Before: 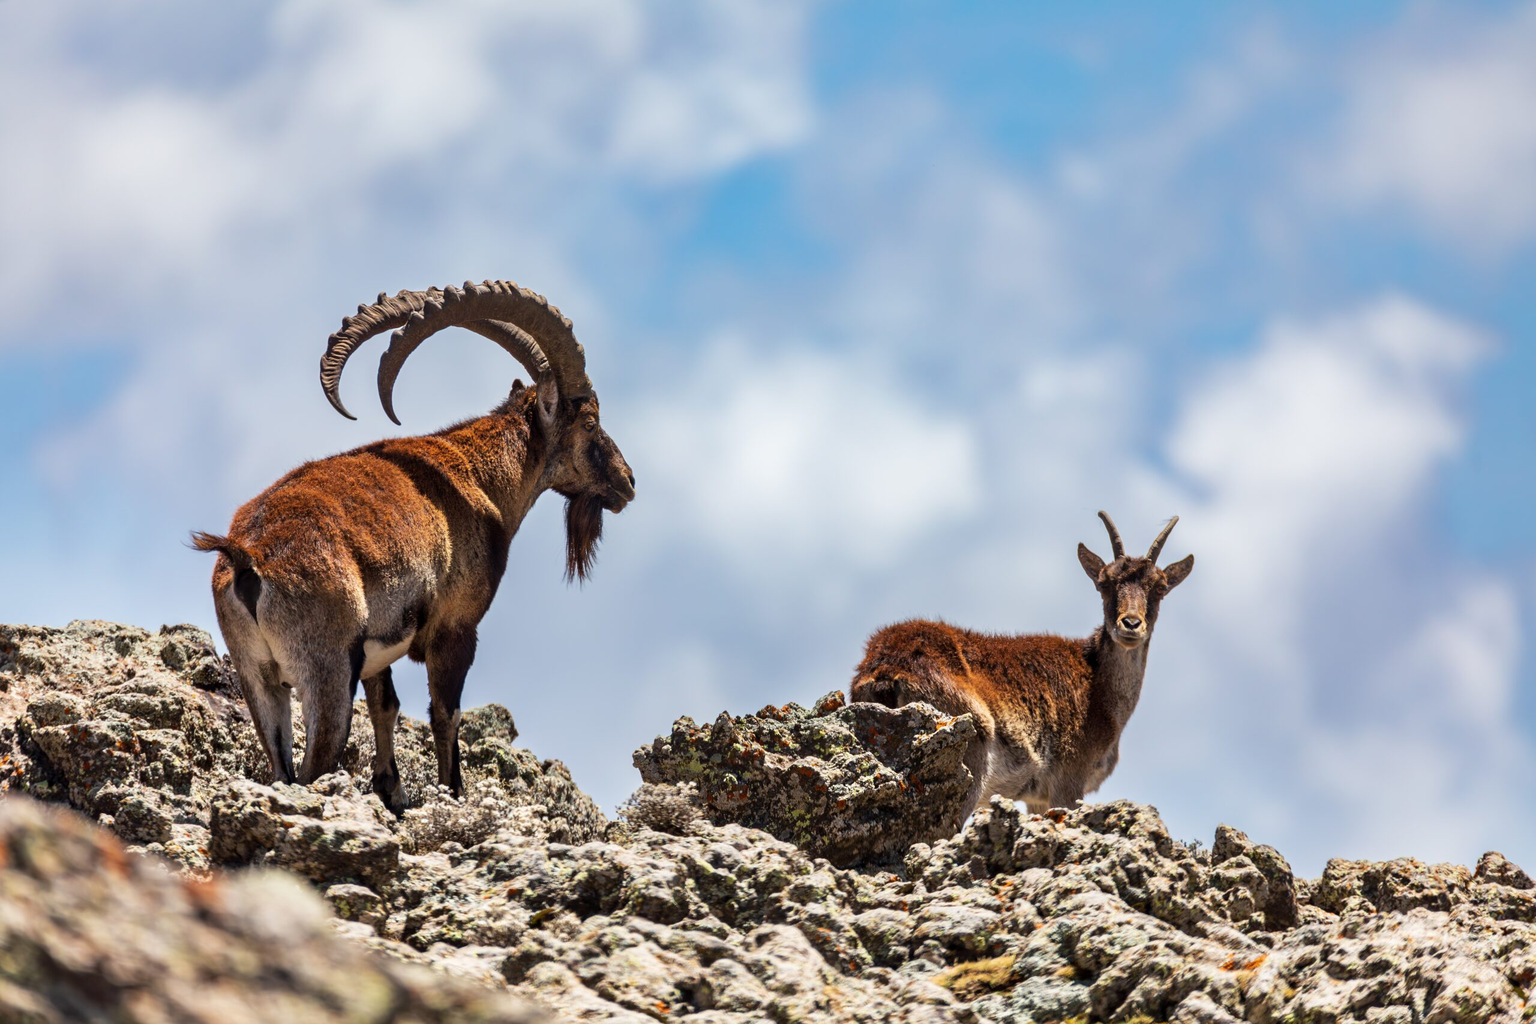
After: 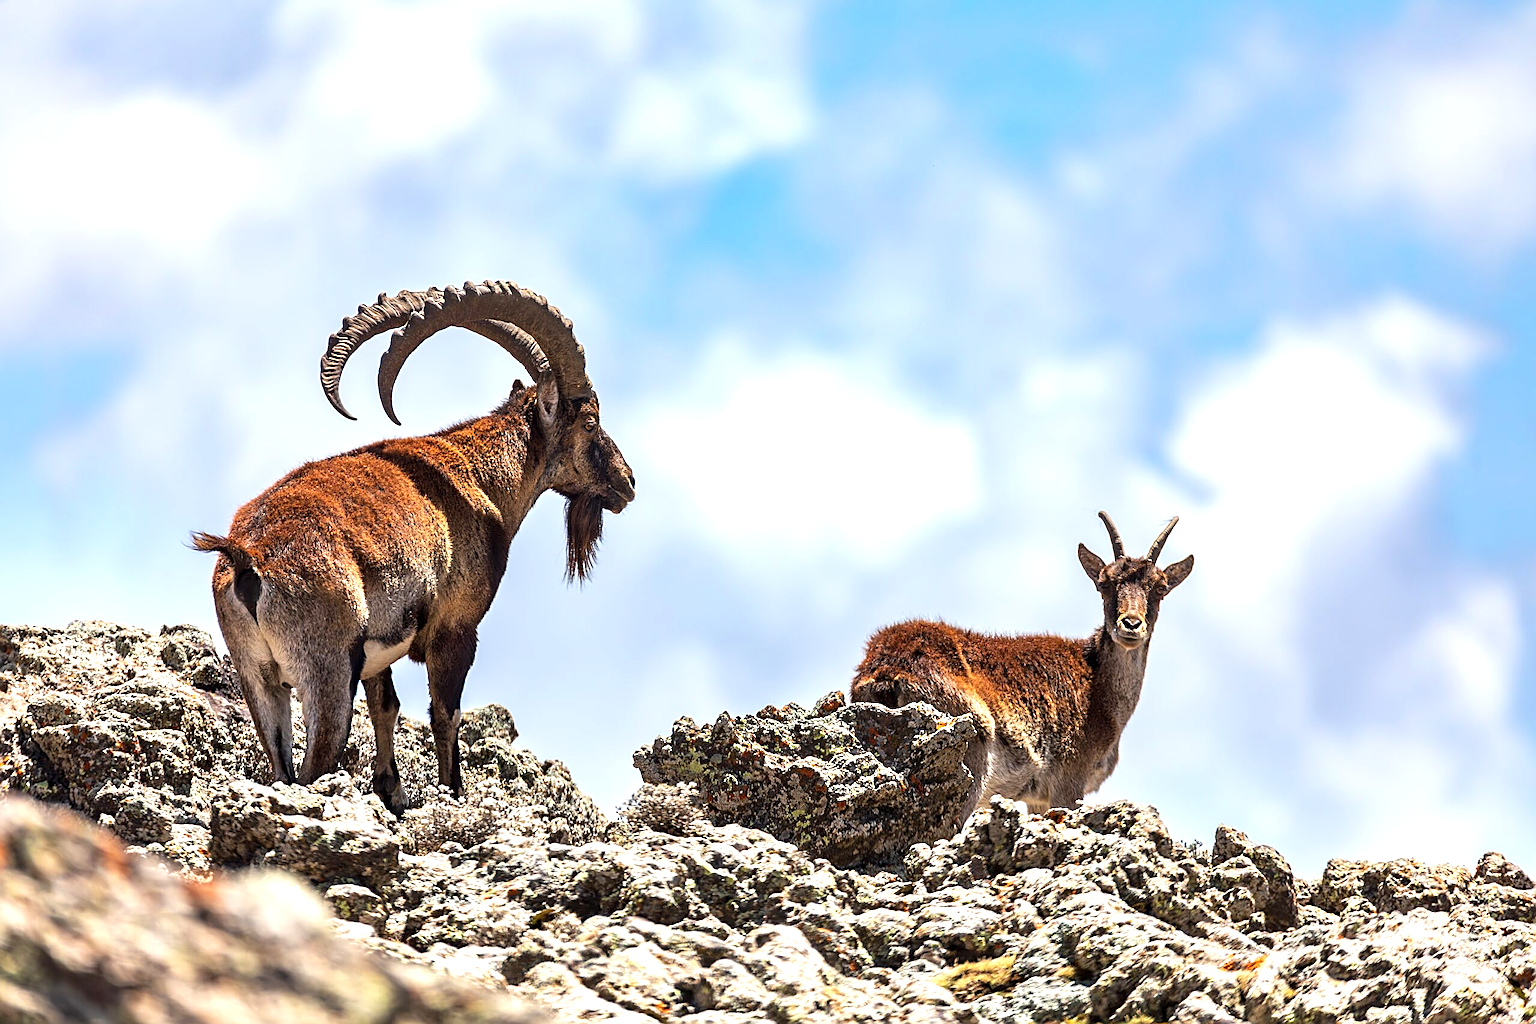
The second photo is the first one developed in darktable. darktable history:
exposure: black level correction 0, exposure 0.69 EV, compensate highlight preservation false
sharpen: amount 0.998
